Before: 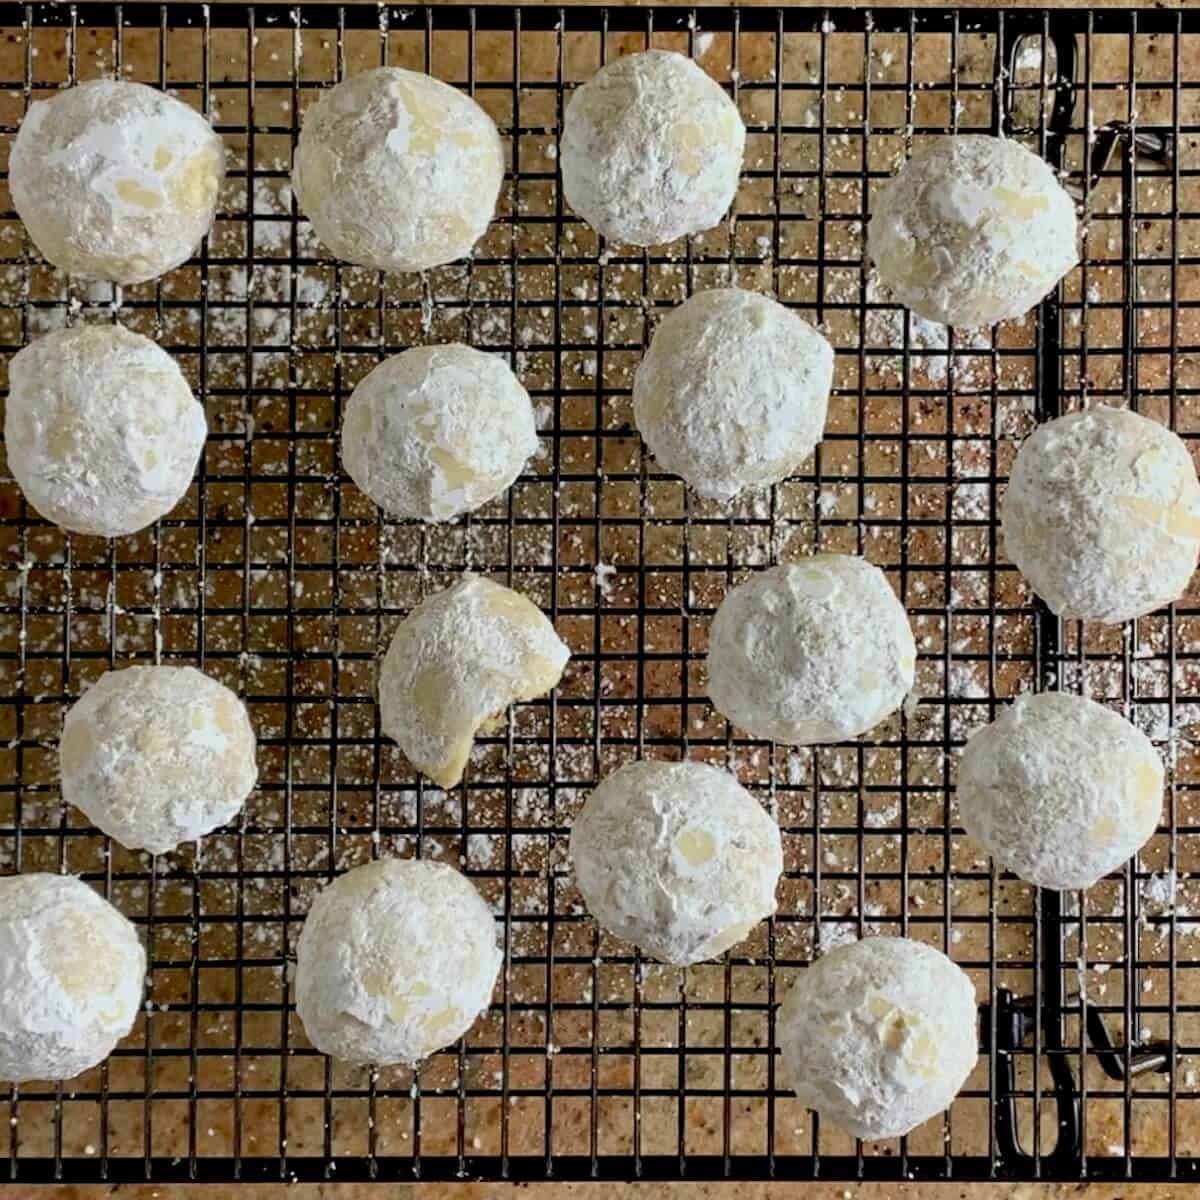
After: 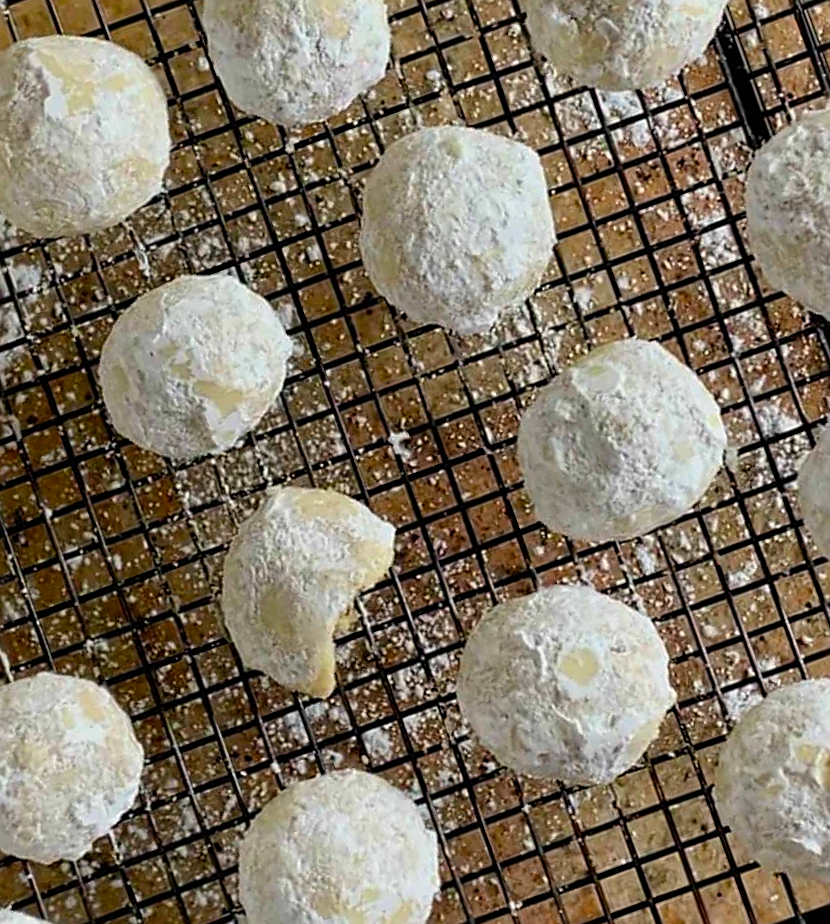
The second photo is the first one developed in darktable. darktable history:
sharpen: on, module defaults
crop and rotate: angle 20.23°, left 6.814%, right 4.349%, bottom 1.078%
color balance rgb: perceptual saturation grading › global saturation 25.5%, global vibrance -22.758%
